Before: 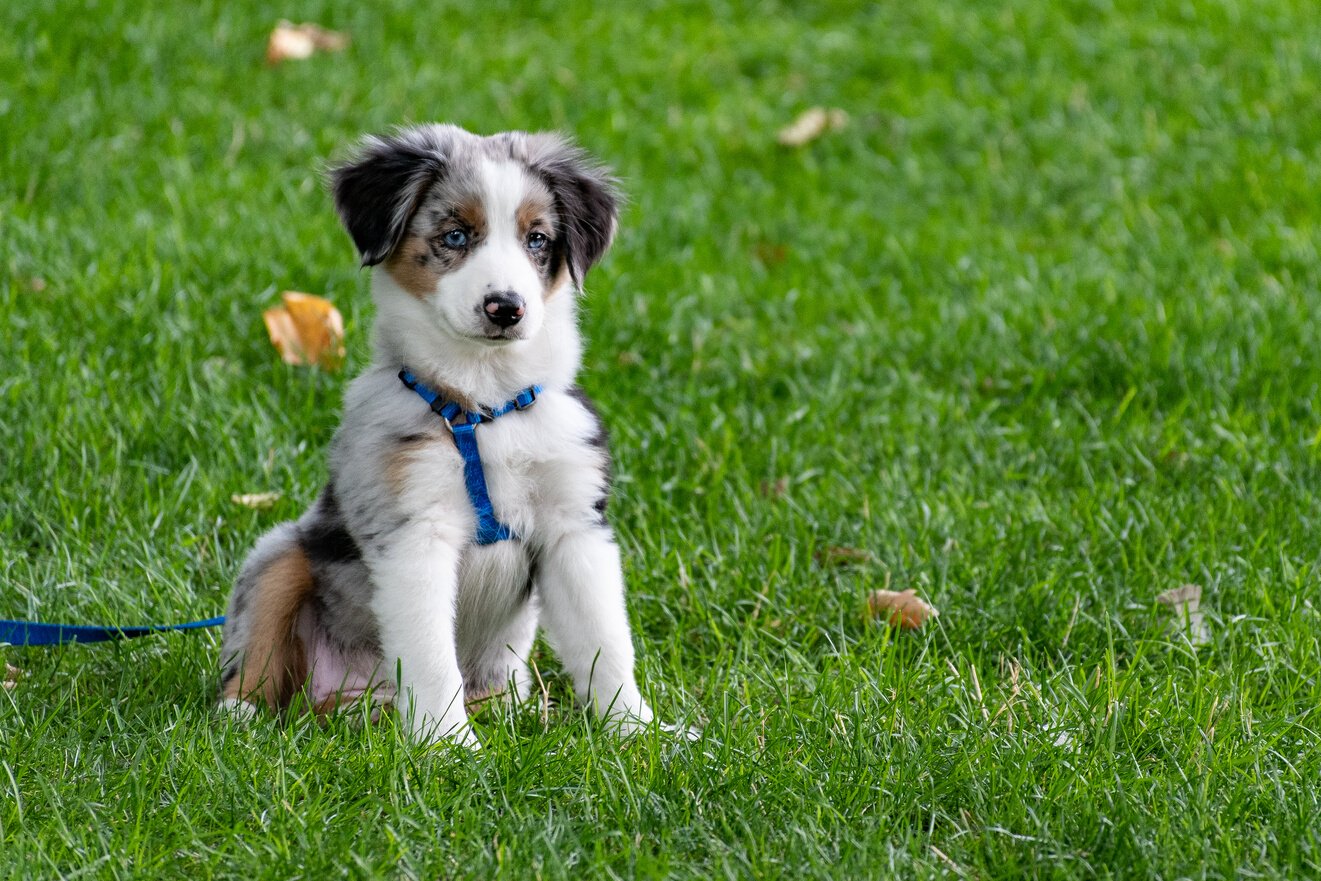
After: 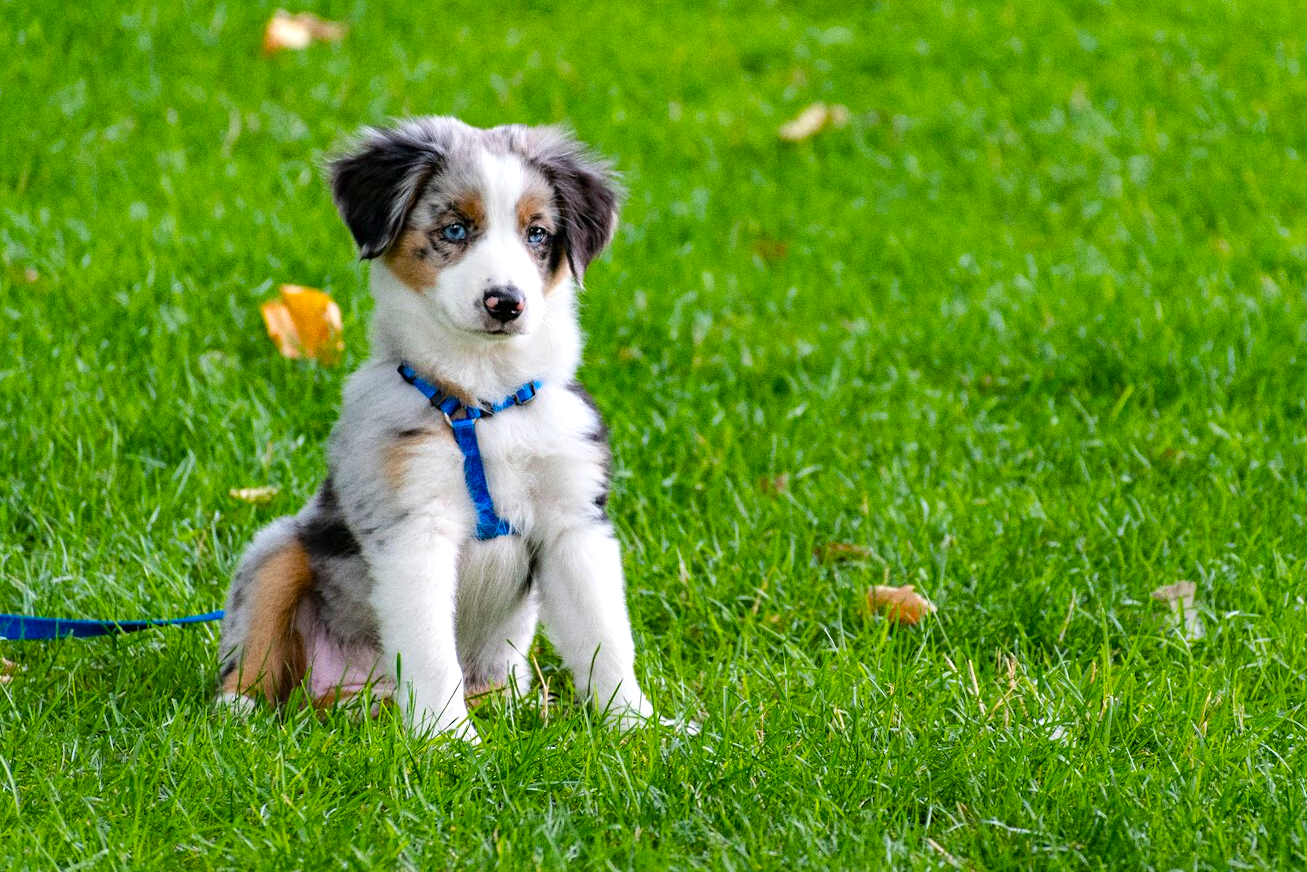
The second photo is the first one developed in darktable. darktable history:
grain: coarseness 0.47 ISO
rotate and perspective: rotation 0.174°, lens shift (vertical) 0.013, lens shift (horizontal) 0.019, shear 0.001, automatic cropping original format, crop left 0.007, crop right 0.991, crop top 0.016, crop bottom 0.997
color balance rgb: perceptual saturation grading › global saturation 25%, perceptual brilliance grading › mid-tones 10%, perceptual brilliance grading › shadows 15%, global vibrance 20%
exposure: exposure 0.2 EV, compensate highlight preservation false
